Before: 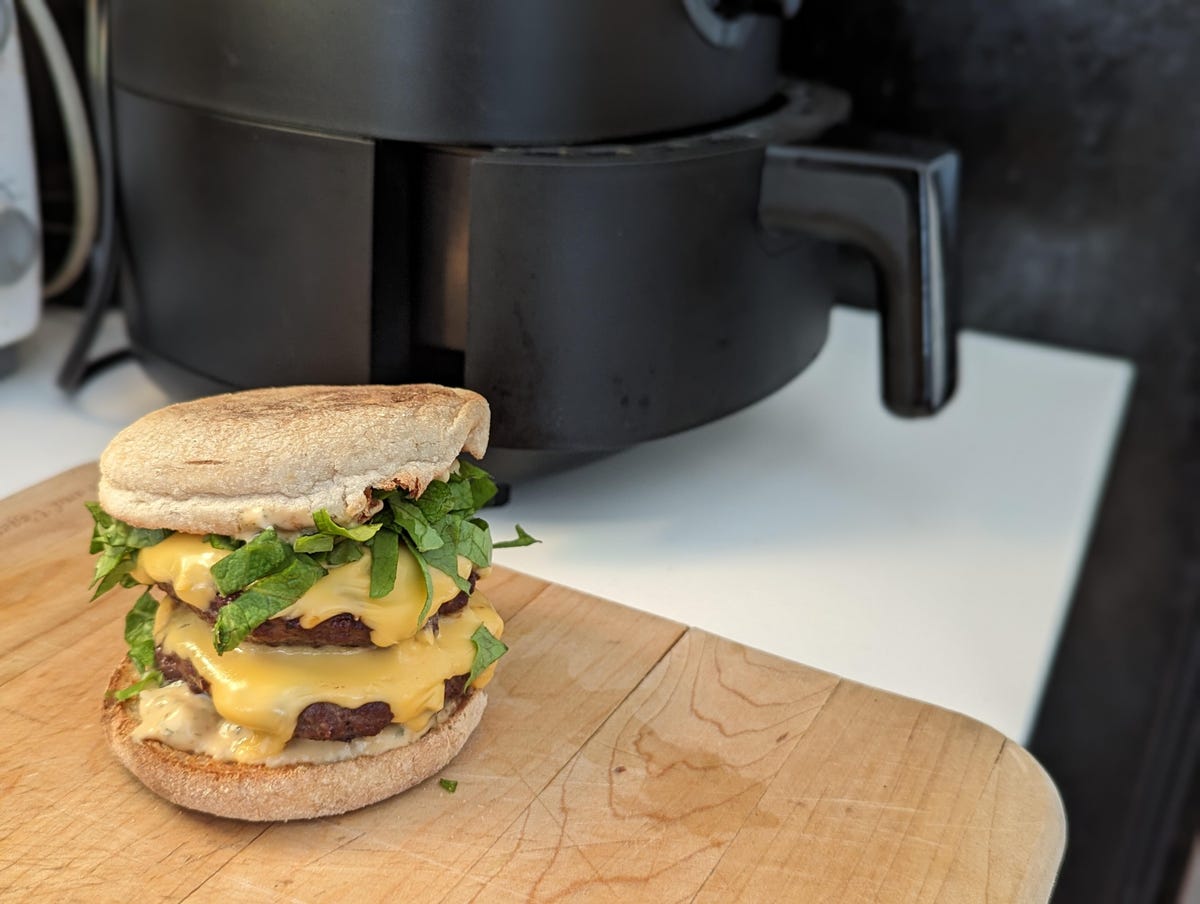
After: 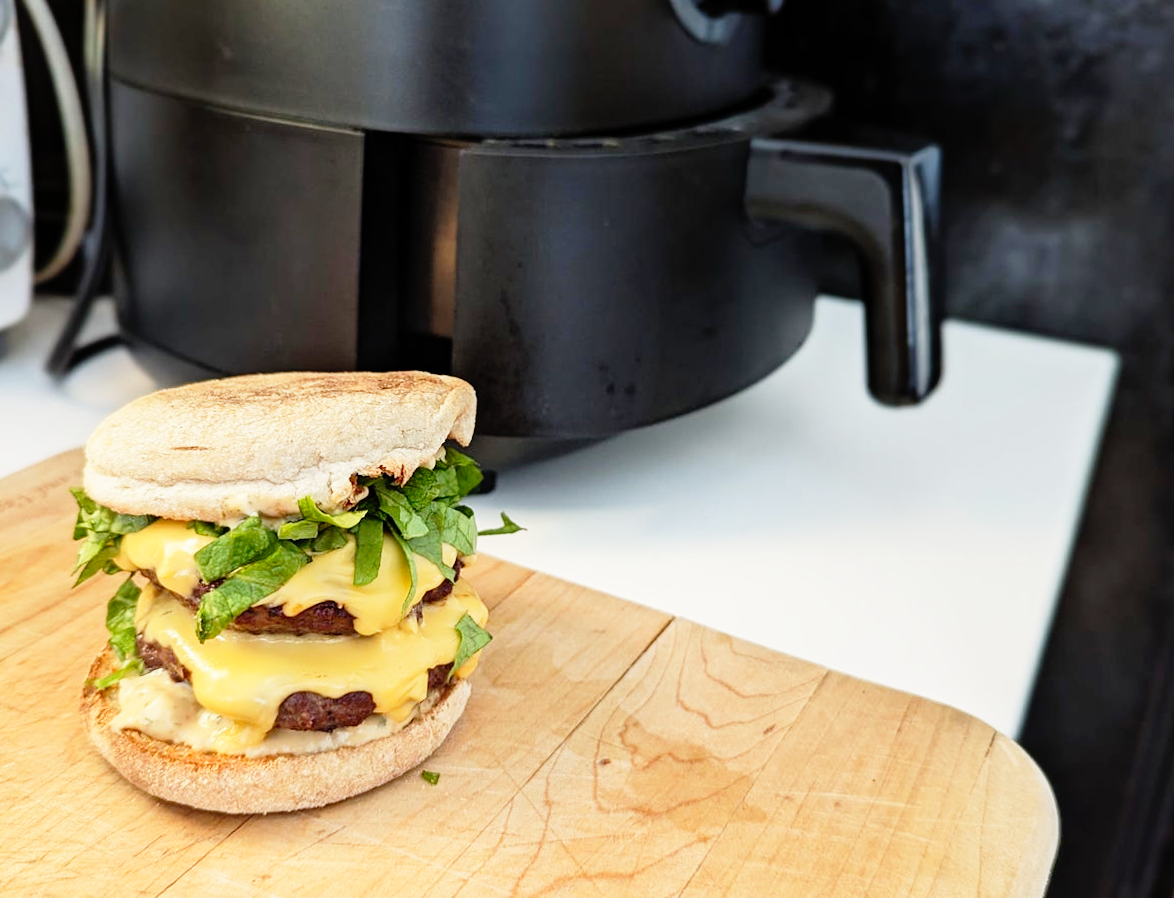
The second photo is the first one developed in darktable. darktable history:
rotate and perspective: rotation 0.226°, lens shift (vertical) -0.042, crop left 0.023, crop right 0.982, crop top 0.006, crop bottom 0.994
base curve: curves: ch0 [(0, 0) (0.012, 0.01) (0.073, 0.168) (0.31, 0.711) (0.645, 0.957) (1, 1)], preserve colors none
exposure: exposure -0.462 EV, compensate highlight preservation false
